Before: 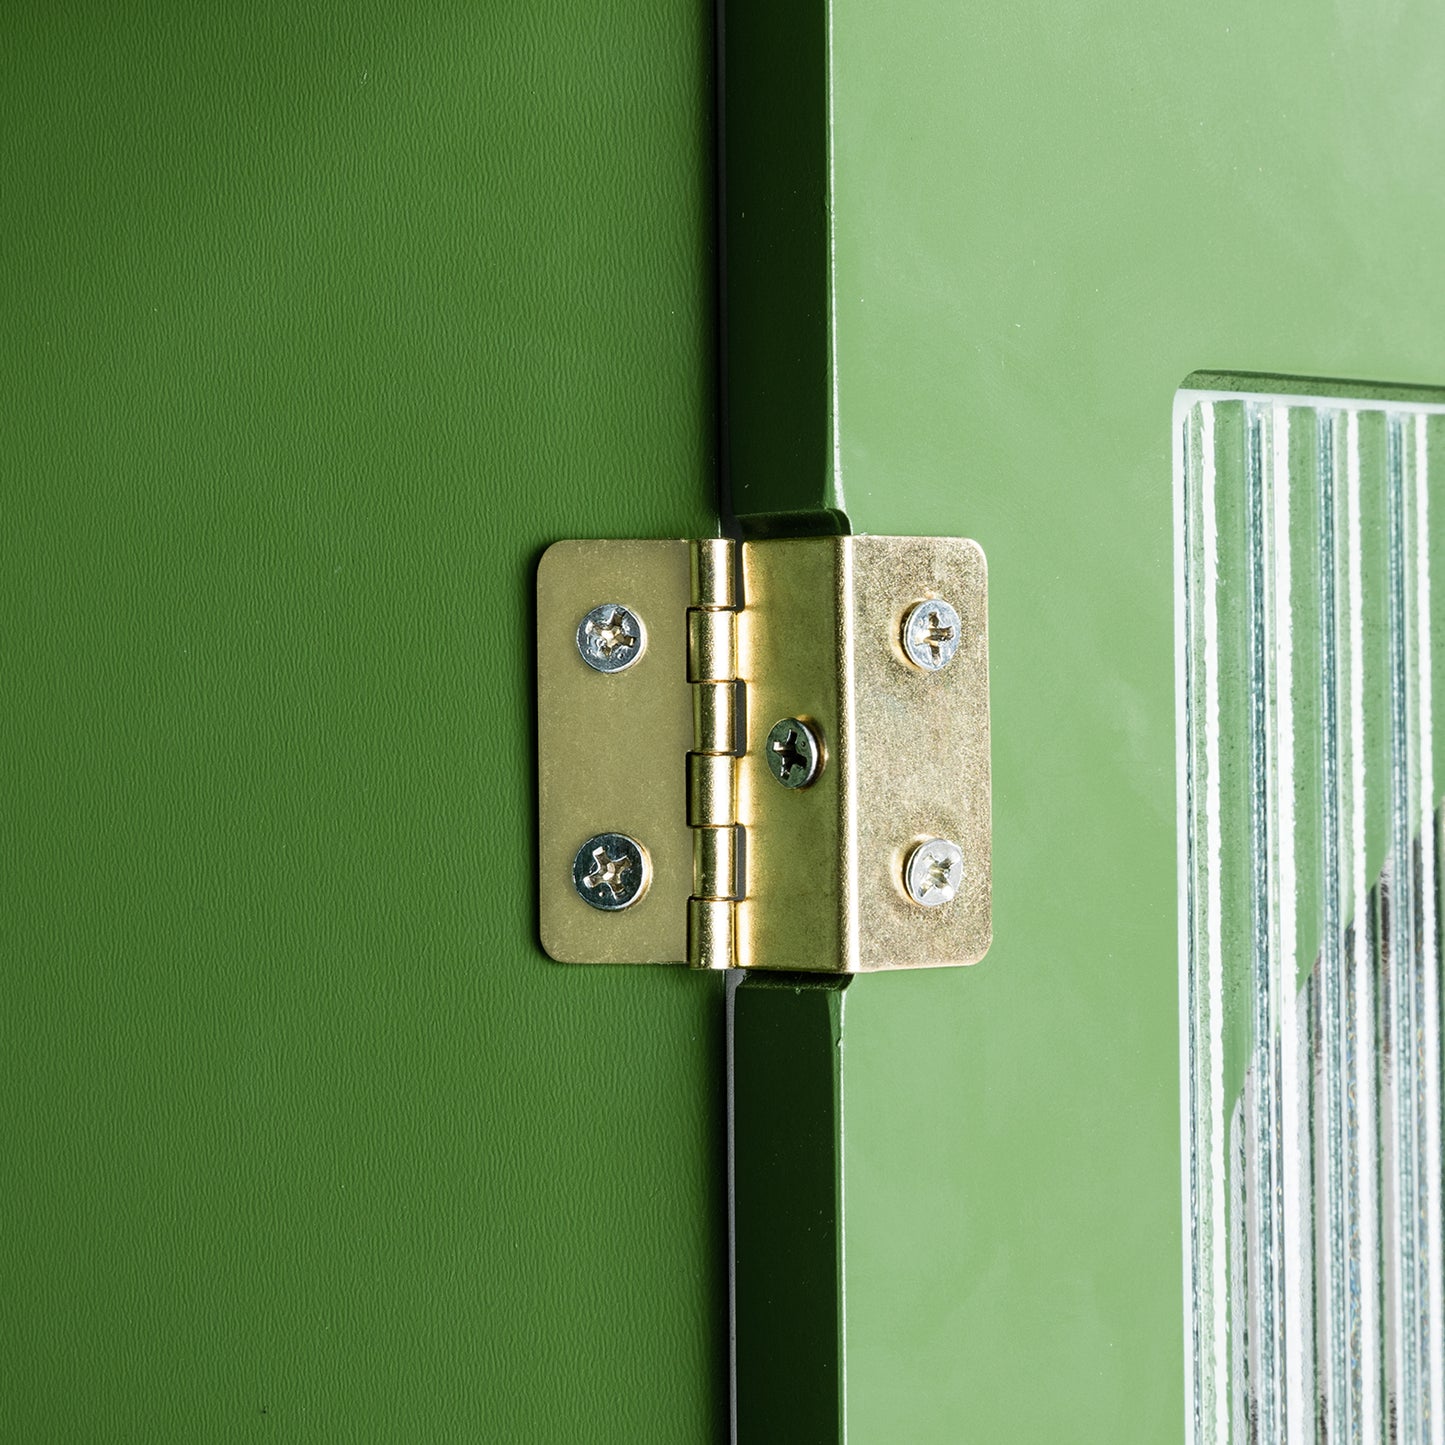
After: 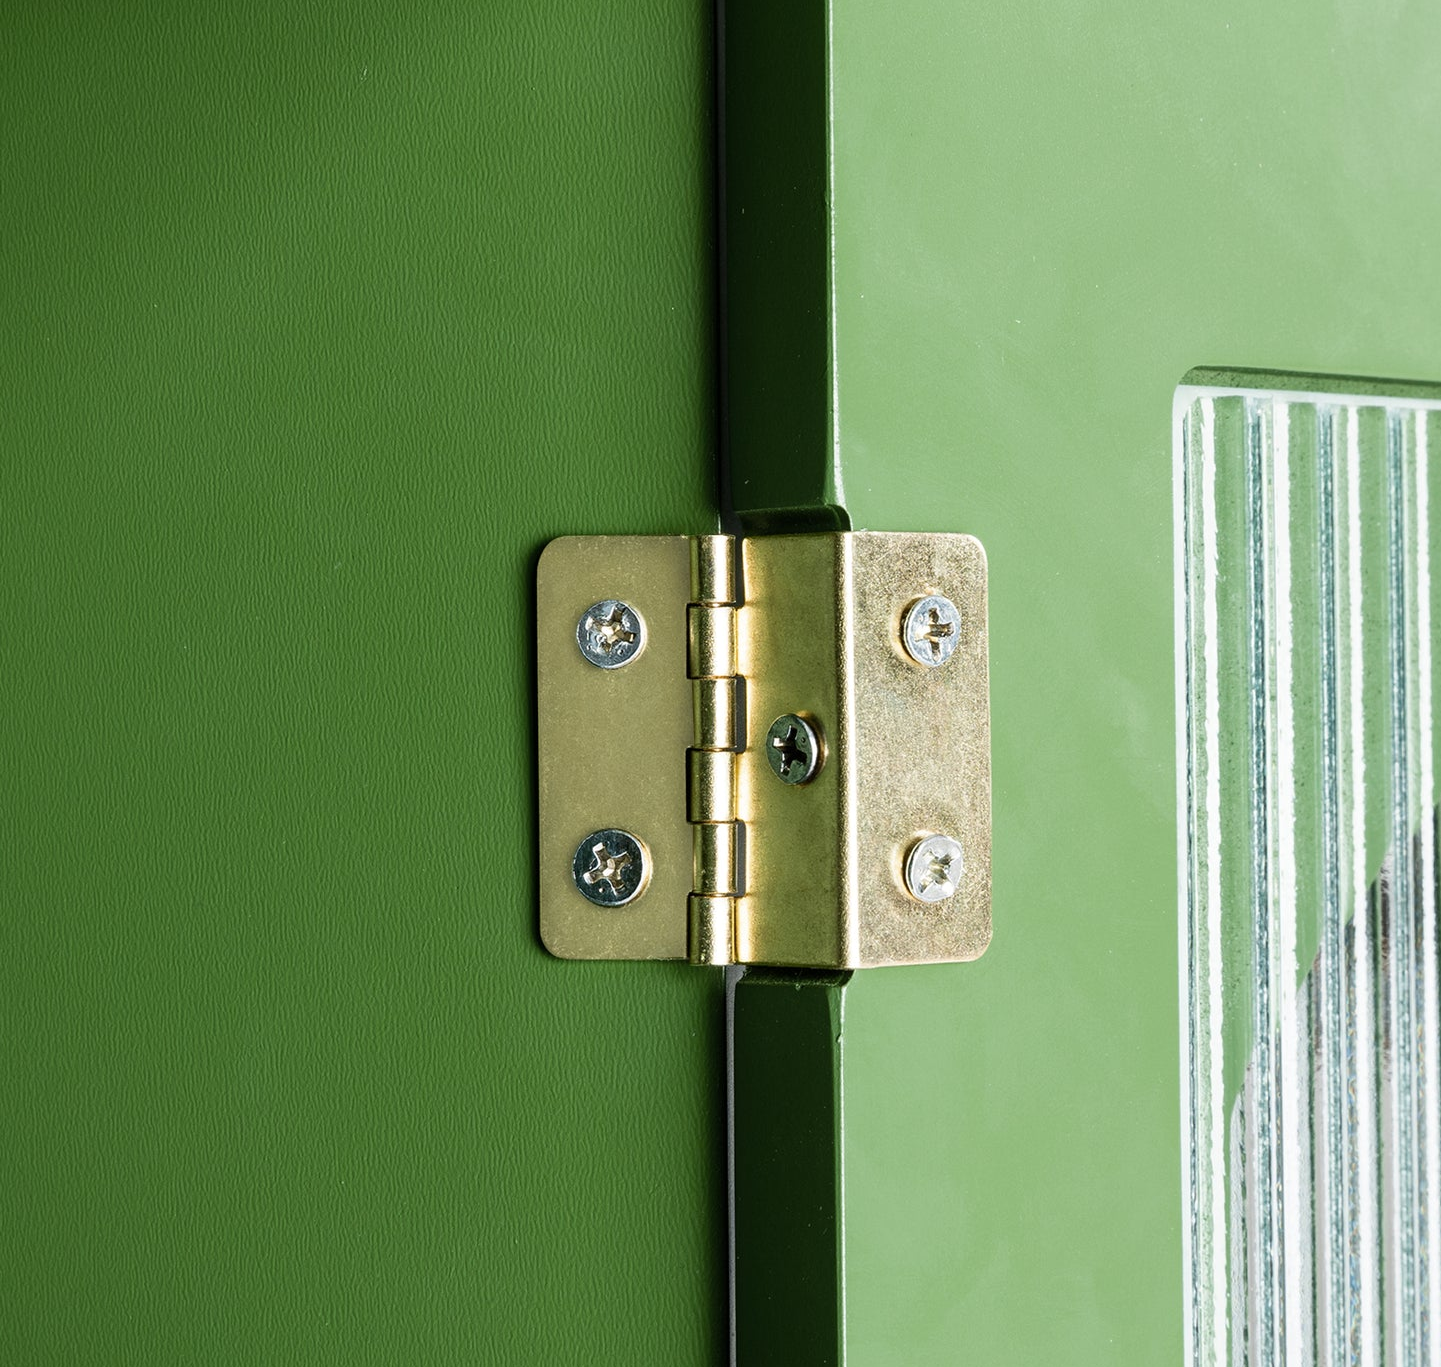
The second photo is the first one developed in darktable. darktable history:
crop: top 0.338%, right 0.258%, bottom 5.02%
